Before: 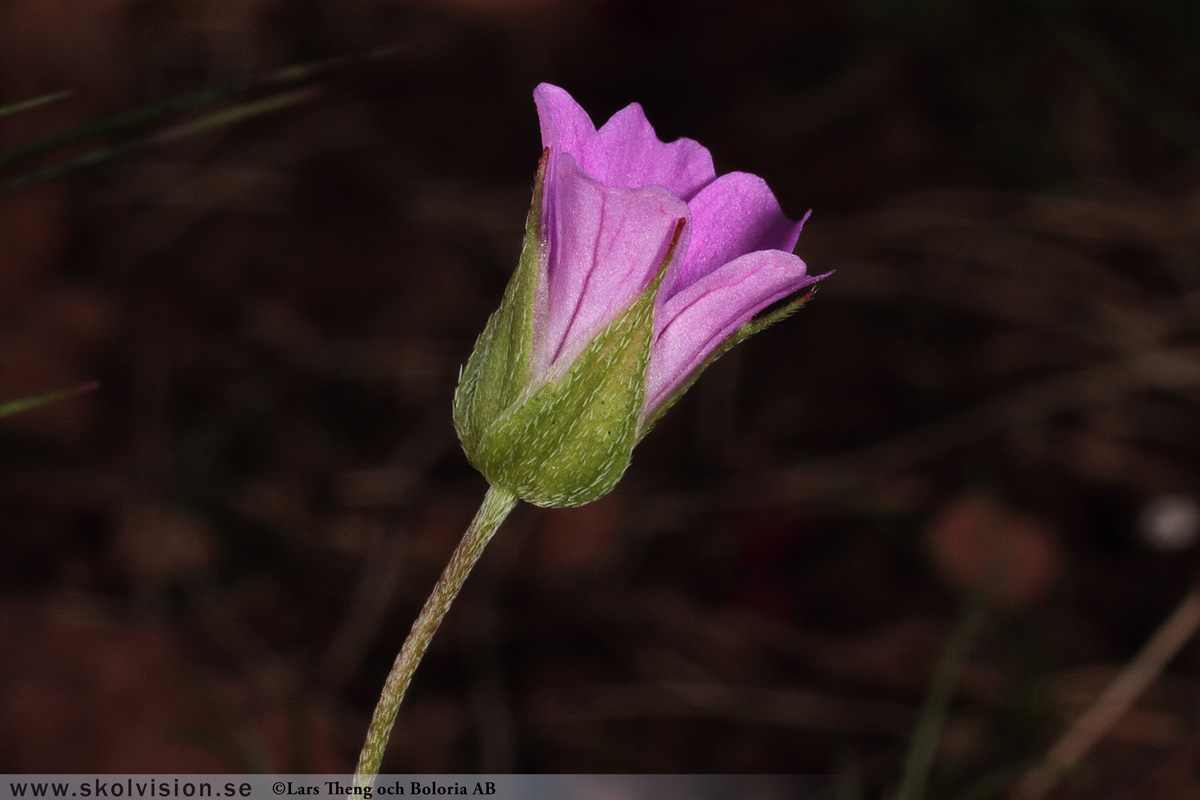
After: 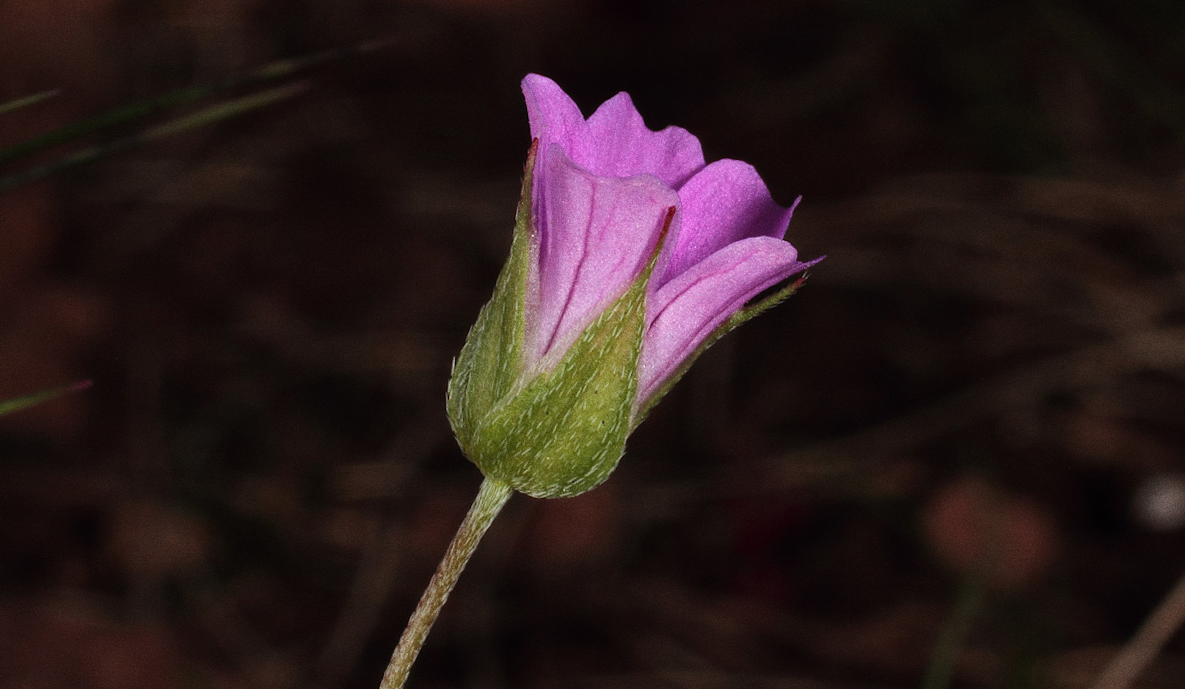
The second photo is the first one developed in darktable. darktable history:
grain: coarseness 0.09 ISO
crop and rotate: top 0%, bottom 11.49%
rotate and perspective: rotation -1°, crop left 0.011, crop right 0.989, crop top 0.025, crop bottom 0.975
